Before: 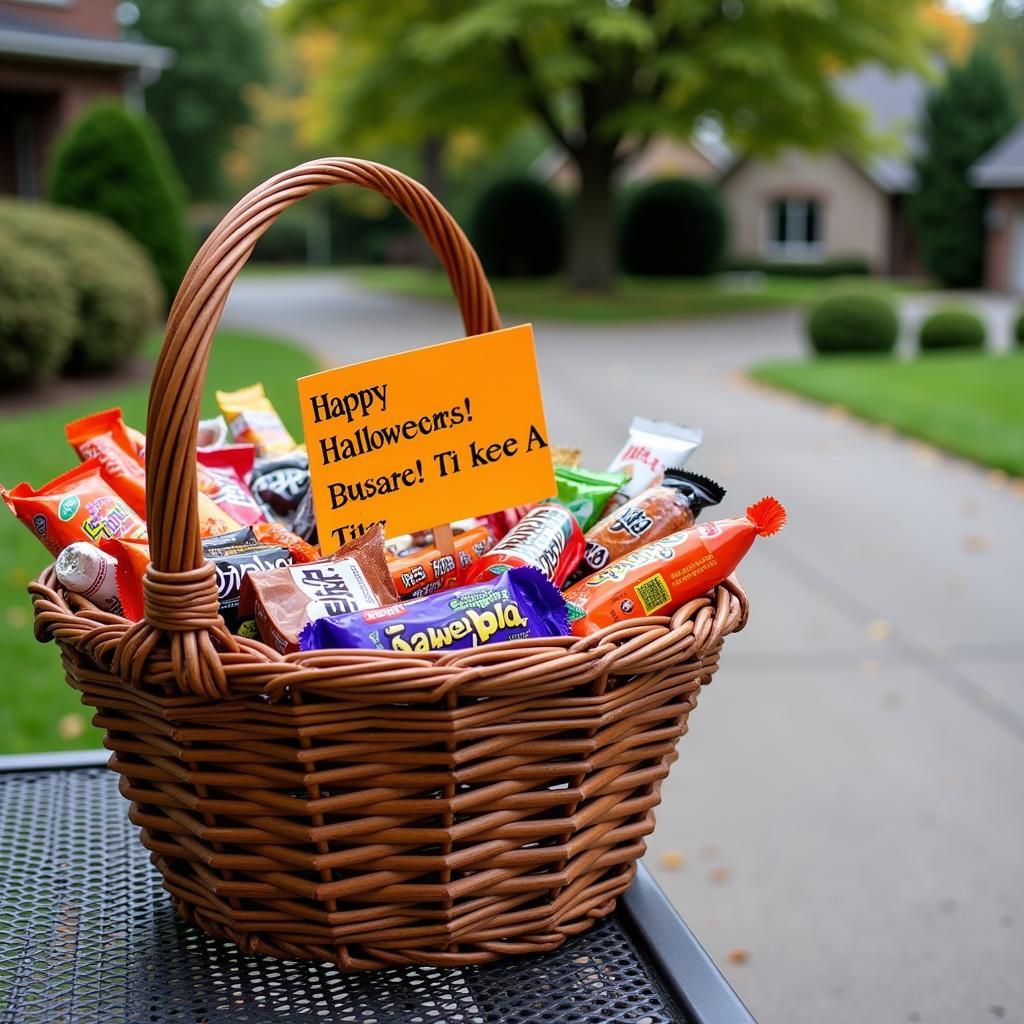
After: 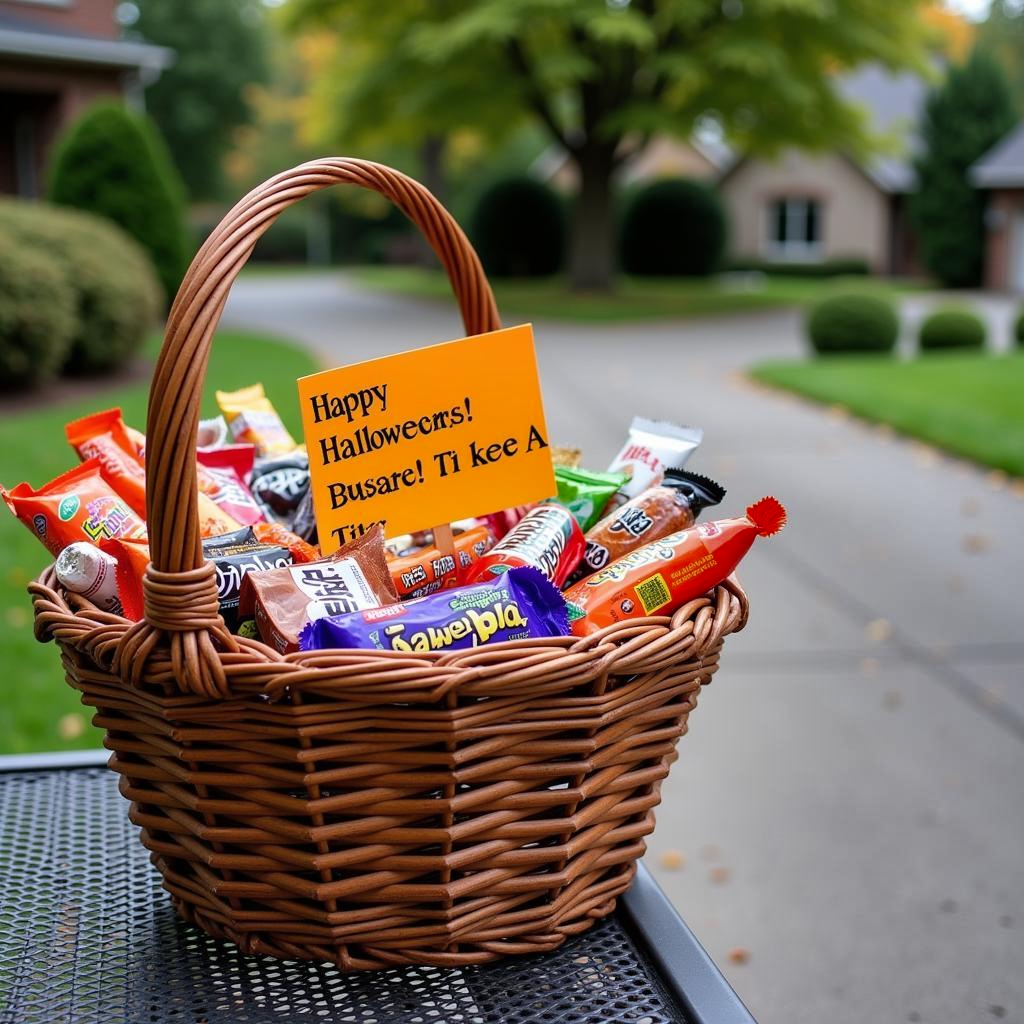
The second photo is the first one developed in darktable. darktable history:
shadows and highlights: shadows 24.3, highlights -76.81, soften with gaussian
